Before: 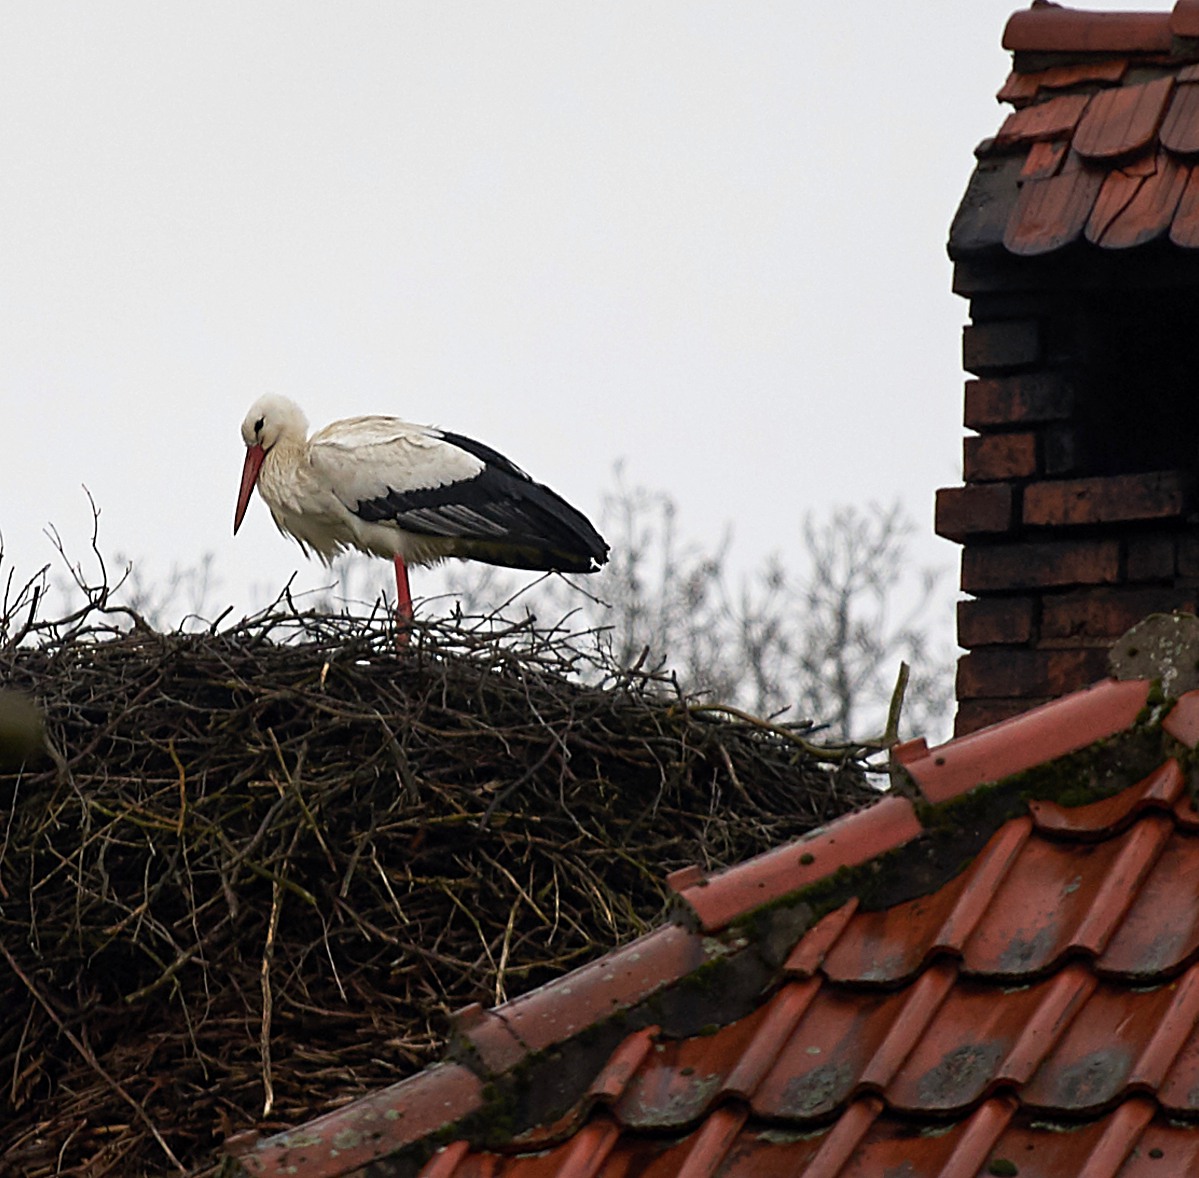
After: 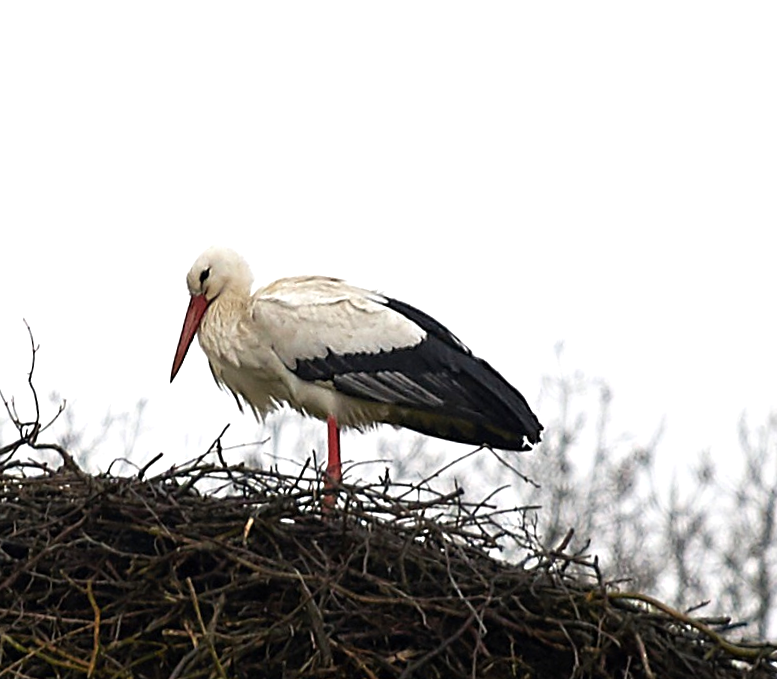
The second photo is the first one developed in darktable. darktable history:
crop and rotate: angle -4.99°, left 2.122%, top 6.945%, right 27.566%, bottom 30.519%
exposure: exposure 0.191 EV
